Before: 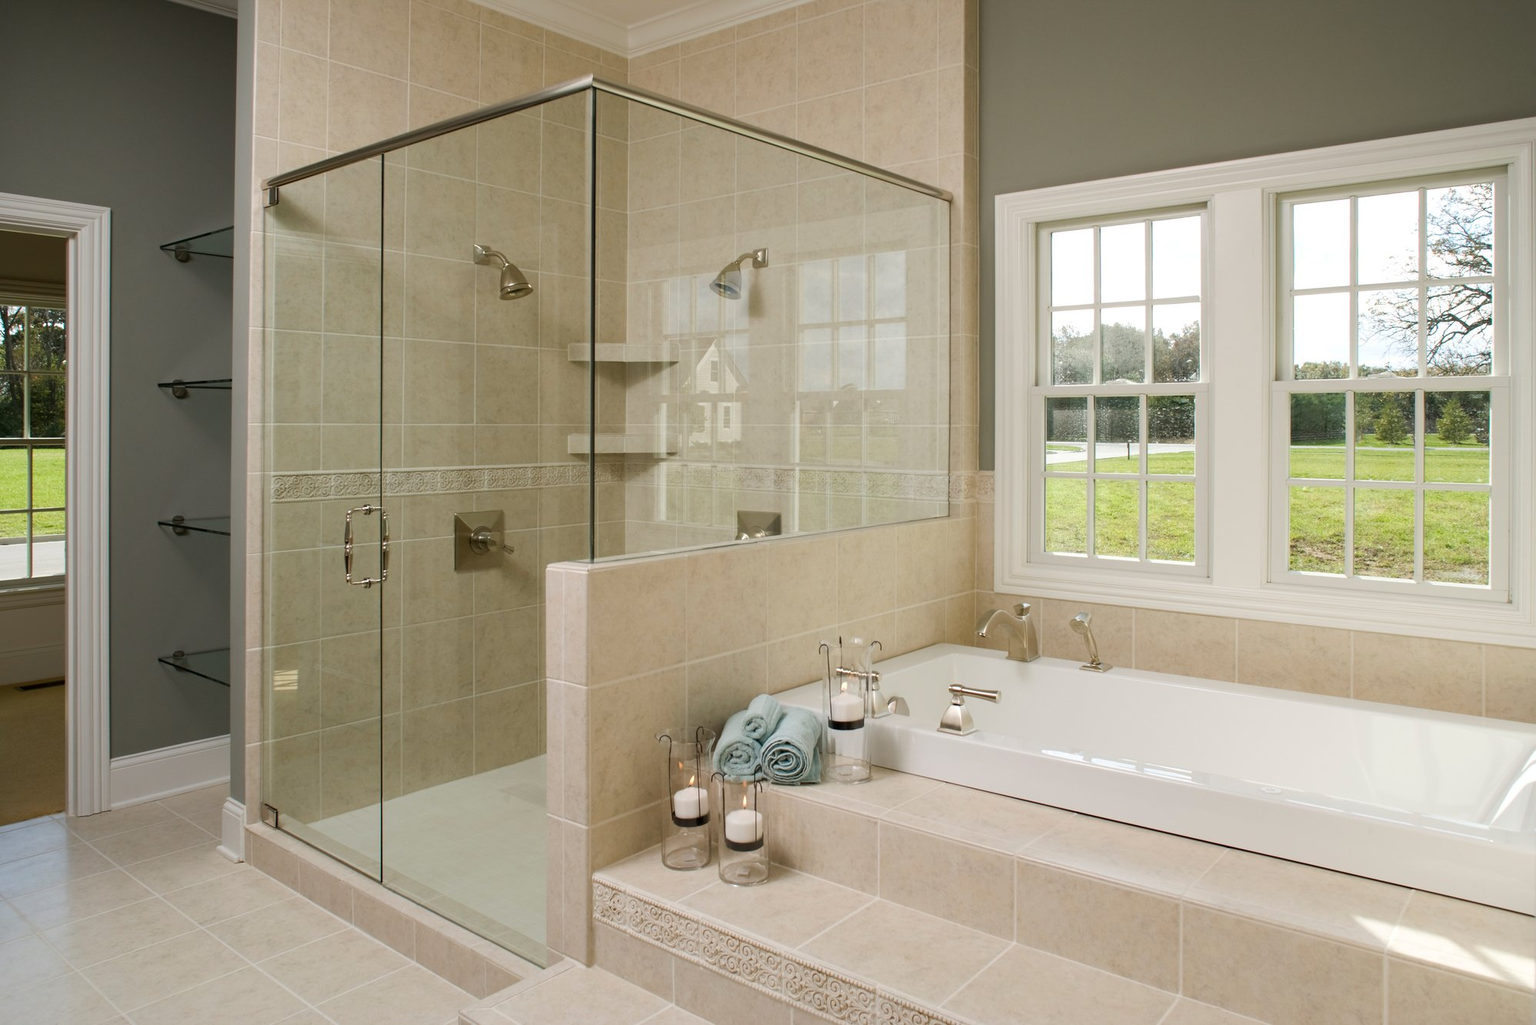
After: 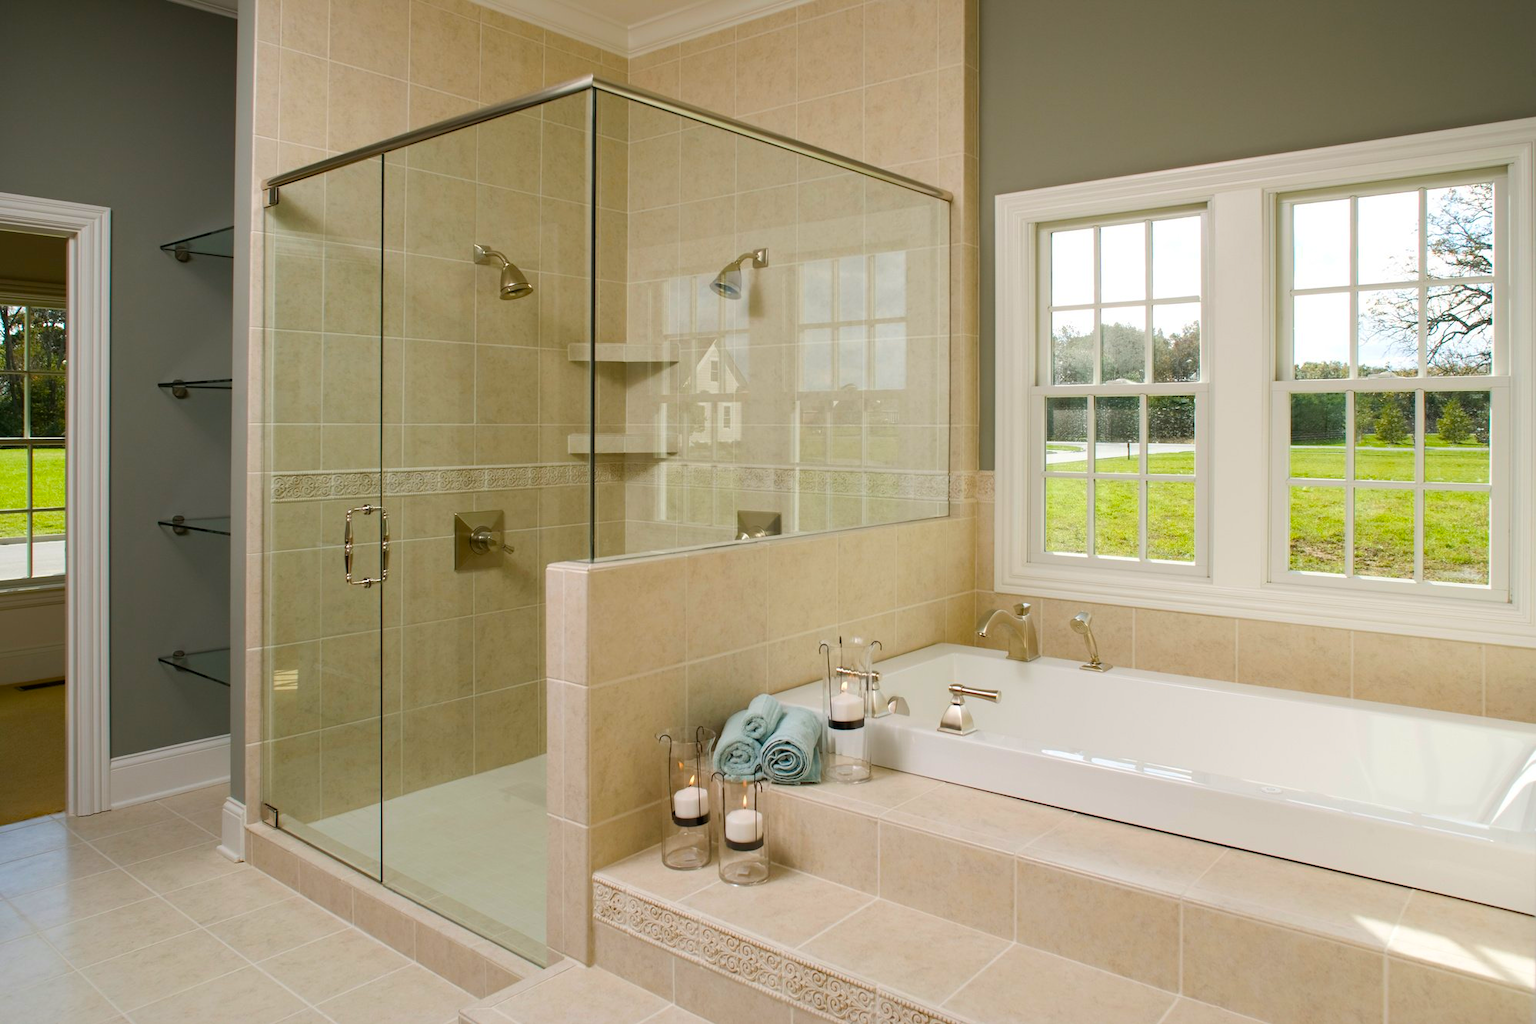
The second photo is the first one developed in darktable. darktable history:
color balance rgb: power › hue 212.64°, perceptual saturation grading › global saturation 29.486%, global vibrance 20%
